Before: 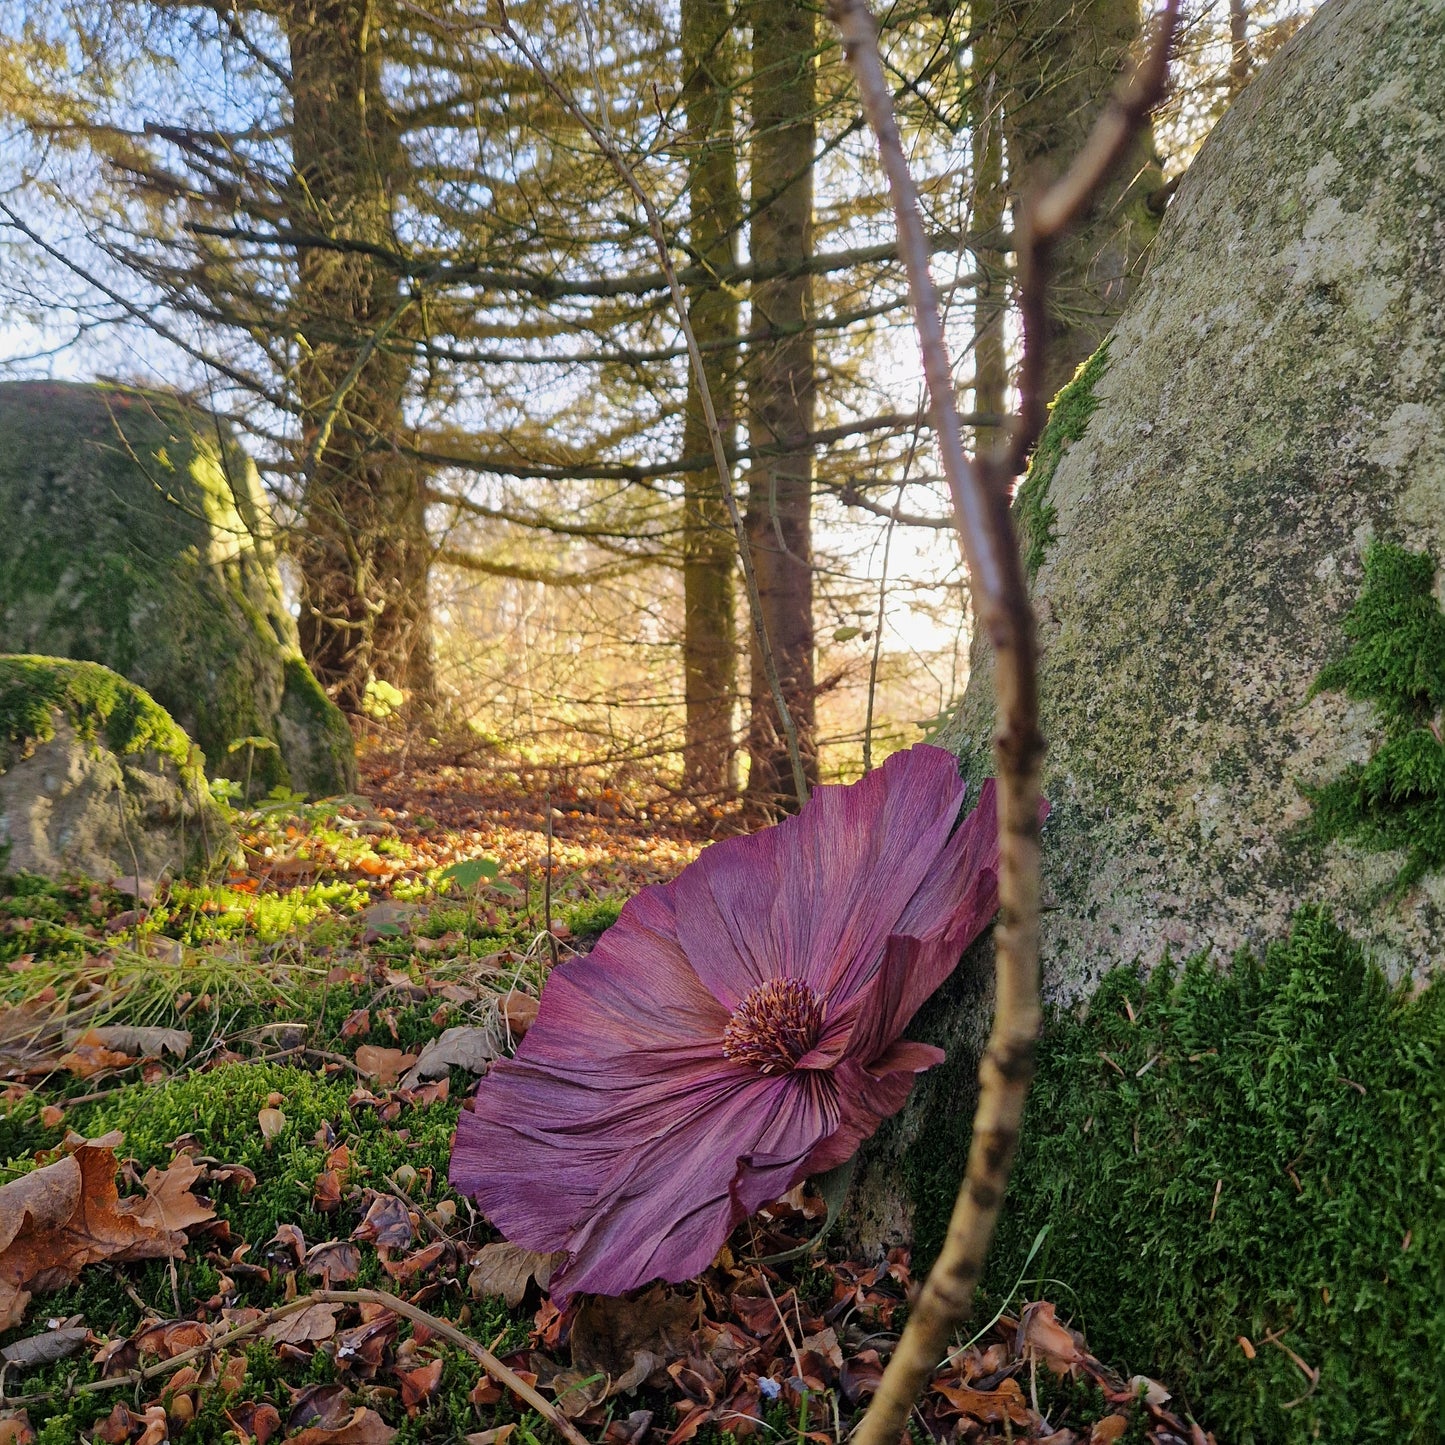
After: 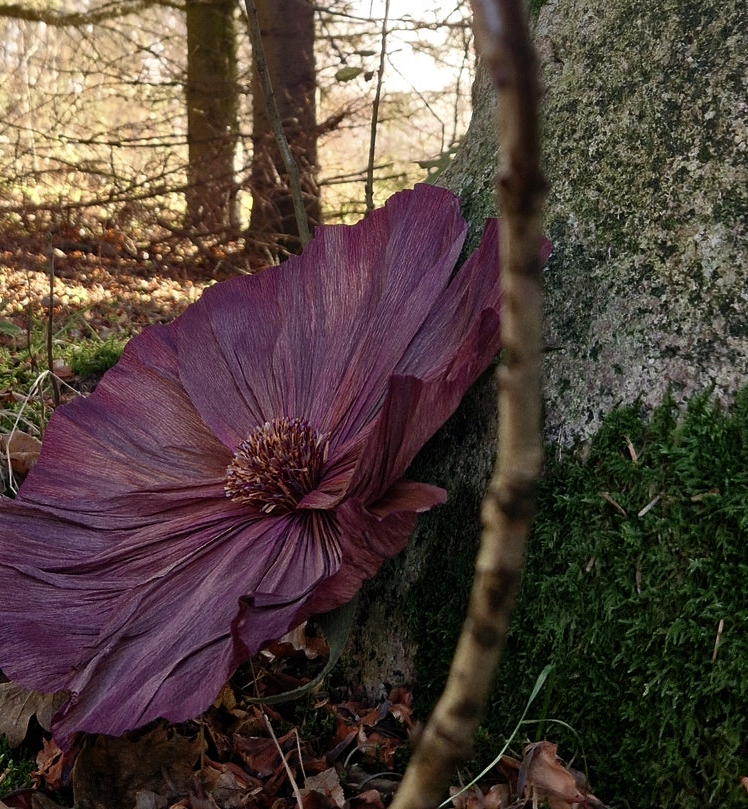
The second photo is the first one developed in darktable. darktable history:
crop: left 34.479%, top 38.822%, right 13.718%, bottom 5.172%
color balance rgb: perceptual saturation grading › highlights -31.88%, perceptual saturation grading › mid-tones 5.8%, perceptual saturation grading › shadows 18.12%, perceptual brilliance grading › highlights 3.62%, perceptual brilliance grading › mid-tones -18.12%, perceptual brilliance grading › shadows -41.3%
